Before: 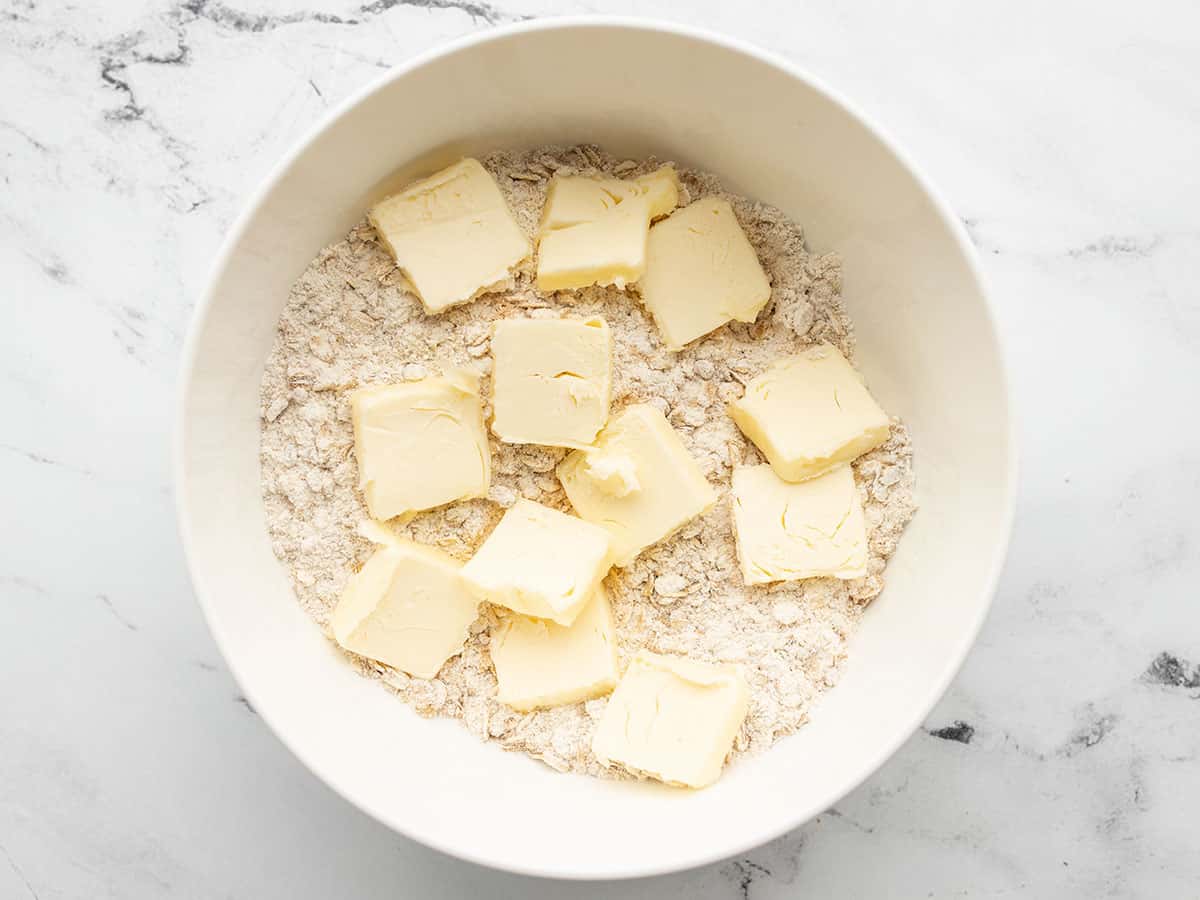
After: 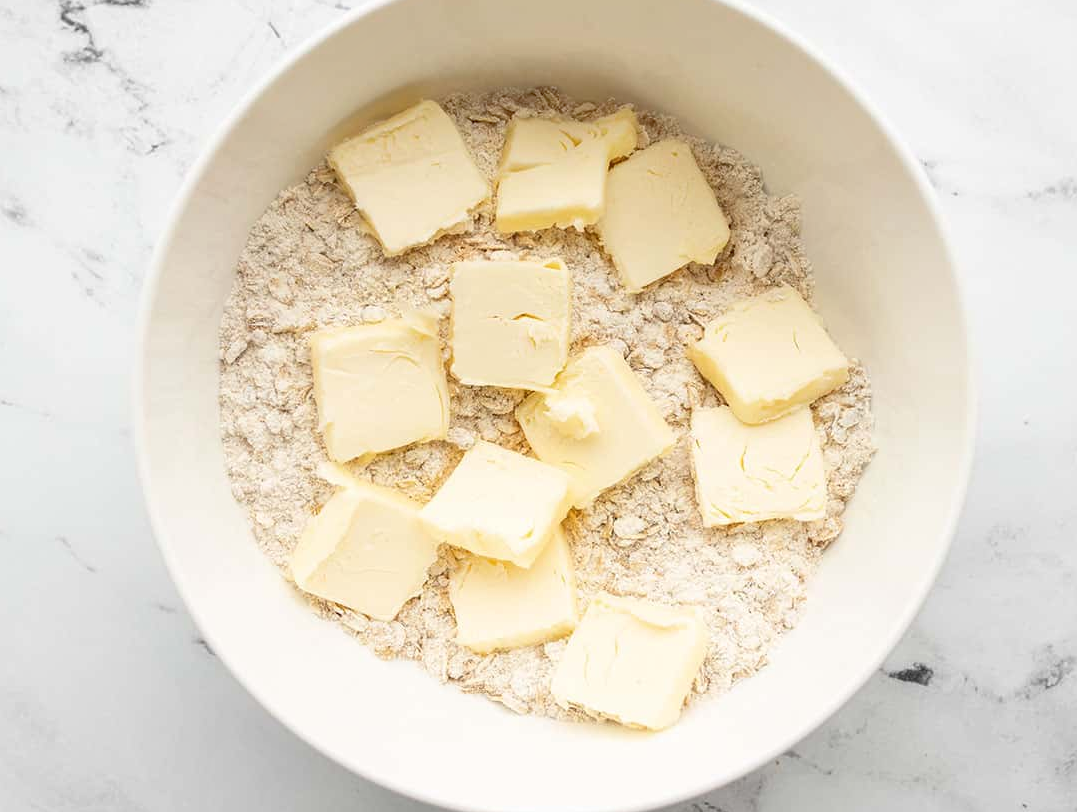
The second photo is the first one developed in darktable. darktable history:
tone equalizer: -7 EV 0.141 EV, -6 EV 0.584 EV, -5 EV 1.15 EV, -4 EV 1.31 EV, -3 EV 1.18 EV, -2 EV 0.6 EV, -1 EV 0.161 EV
crop: left 3.469%, top 6.451%, right 6.753%, bottom 3.225%
